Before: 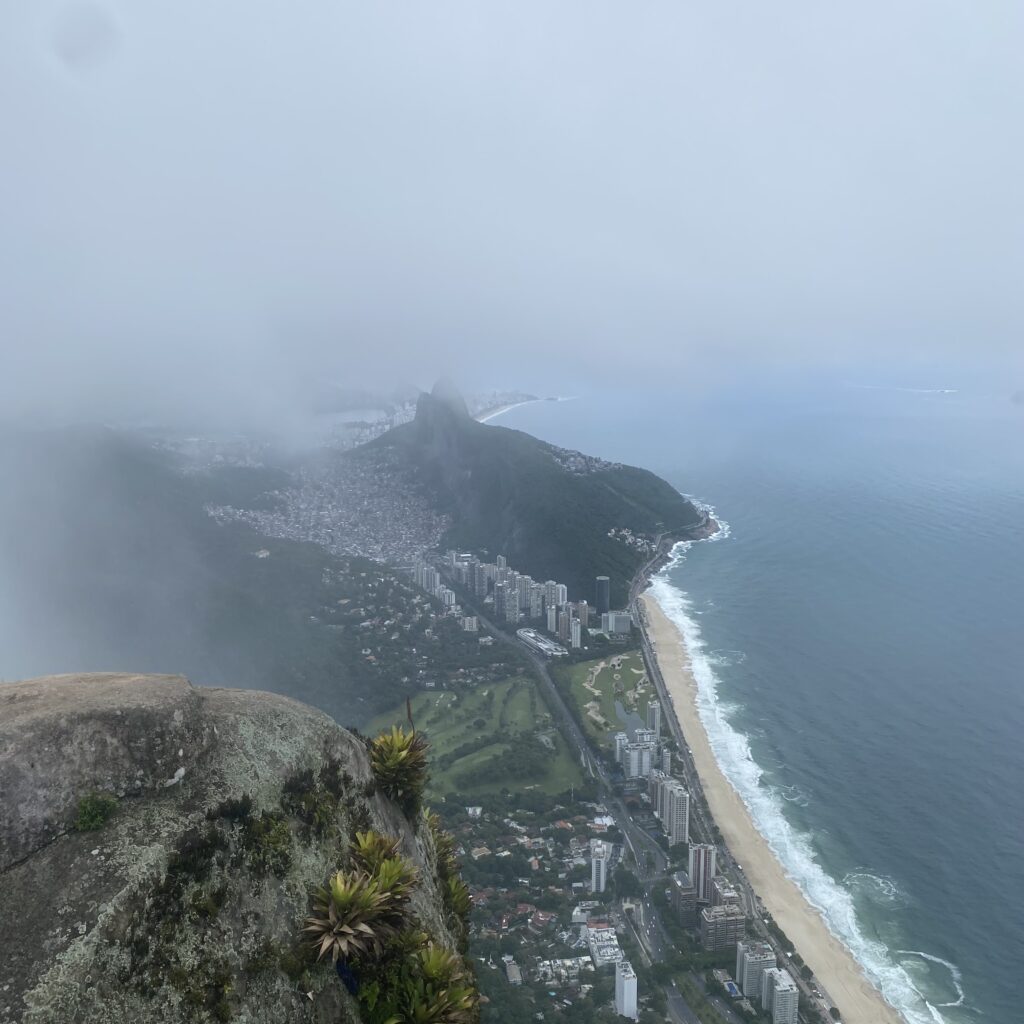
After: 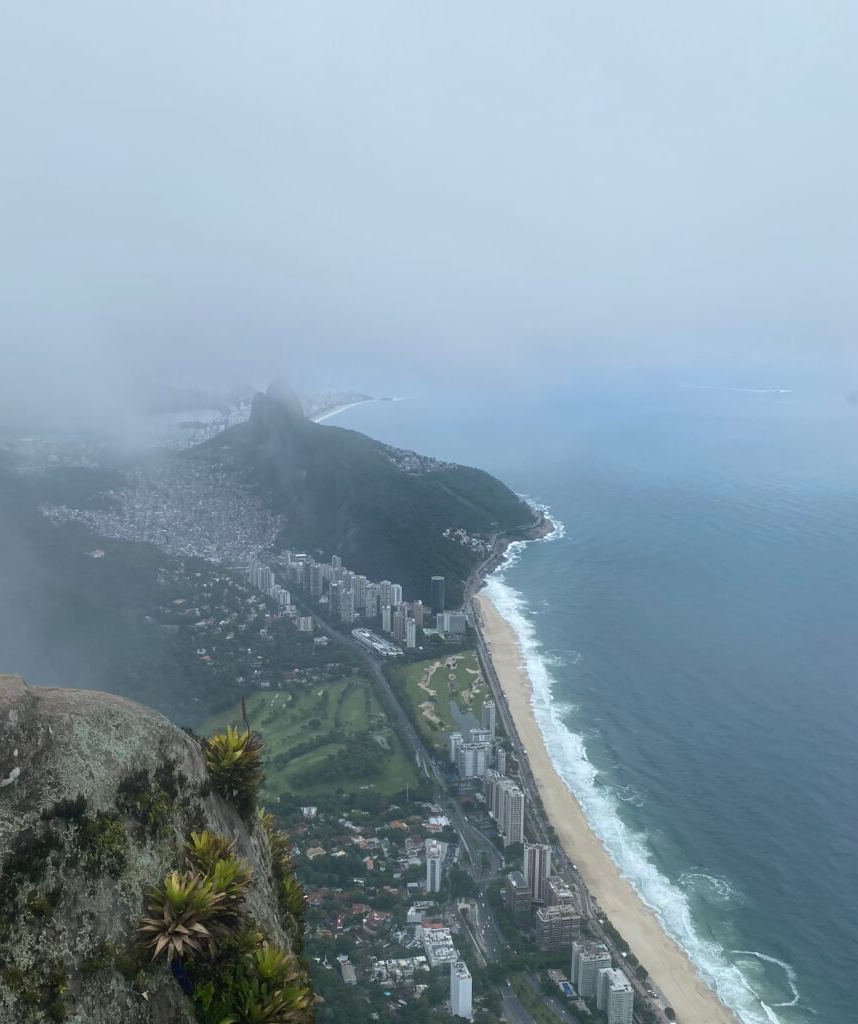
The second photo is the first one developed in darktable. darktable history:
crop: left 16.119%
